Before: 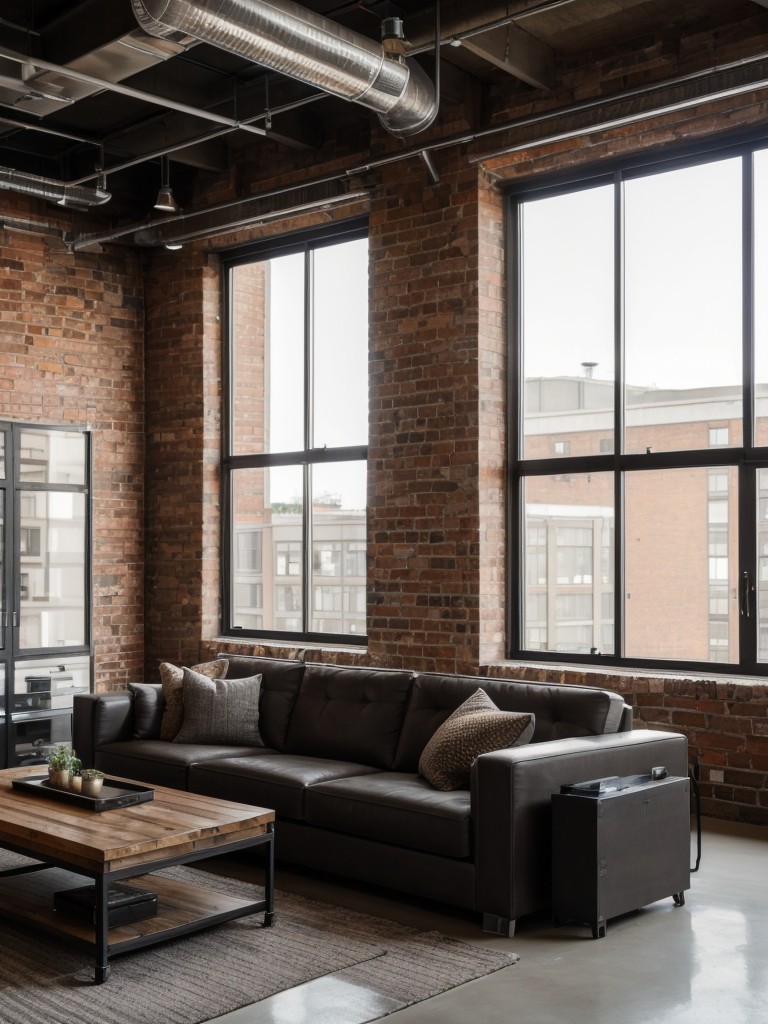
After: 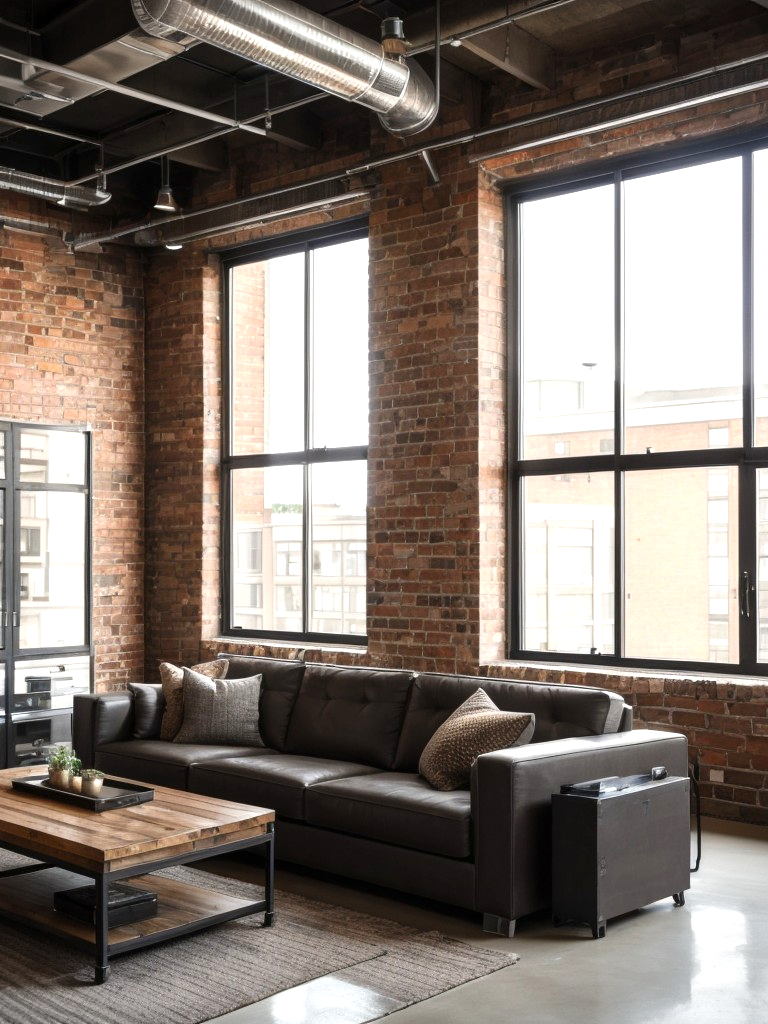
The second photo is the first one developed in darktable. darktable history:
vignetting: fall-off start 92.6%, brightness -0.52, saturation -0.51, center (-0.012, 0)
exposure: exposure 0.77 EV, compensate highlight preservation false
